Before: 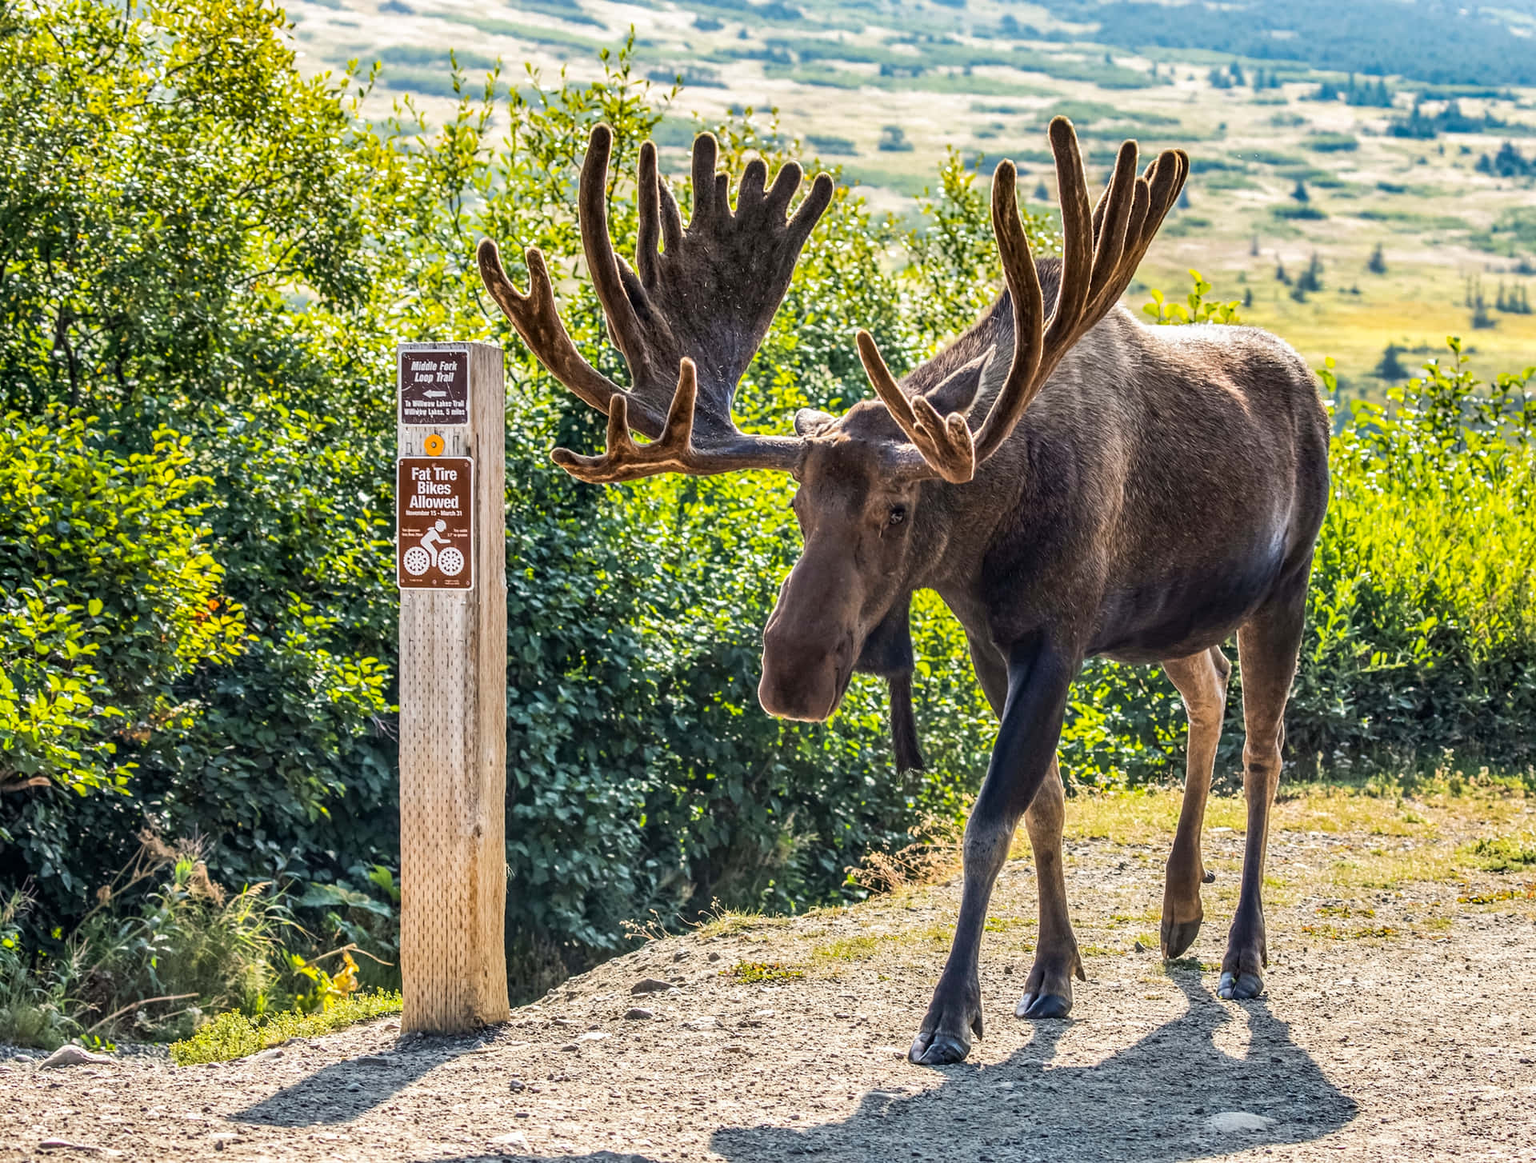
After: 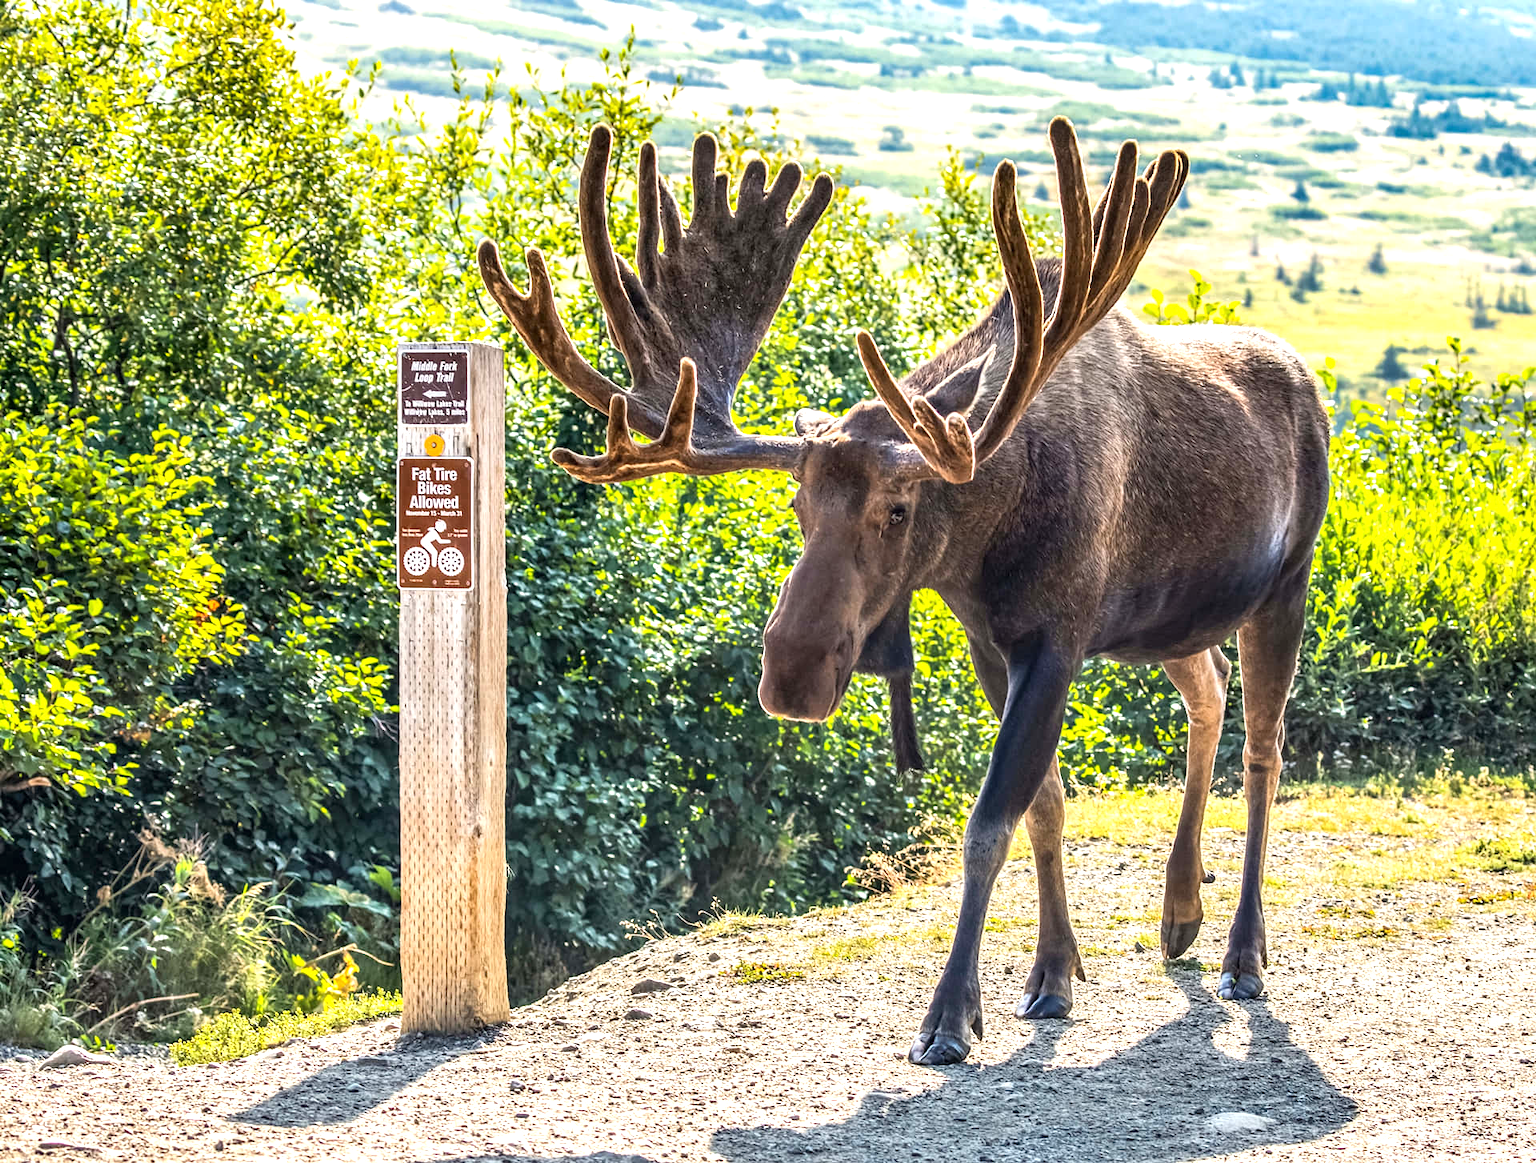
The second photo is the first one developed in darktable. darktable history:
exposure: black level correction 0, exposure 0.698 EV, compensate exposure bias true, compensate highlight preservation false
